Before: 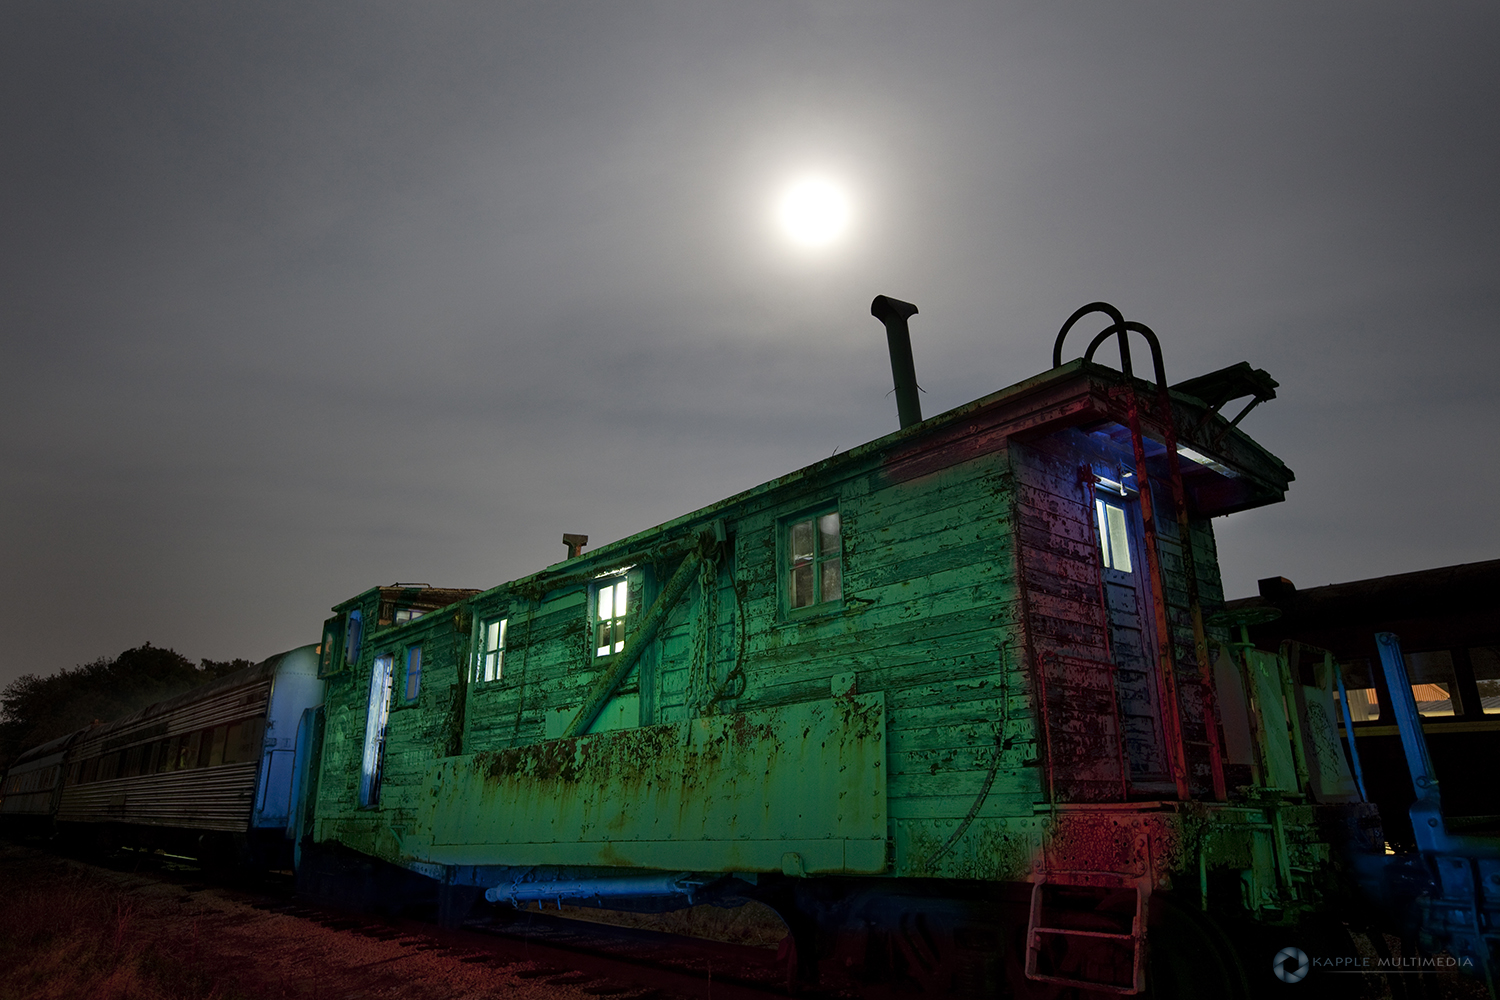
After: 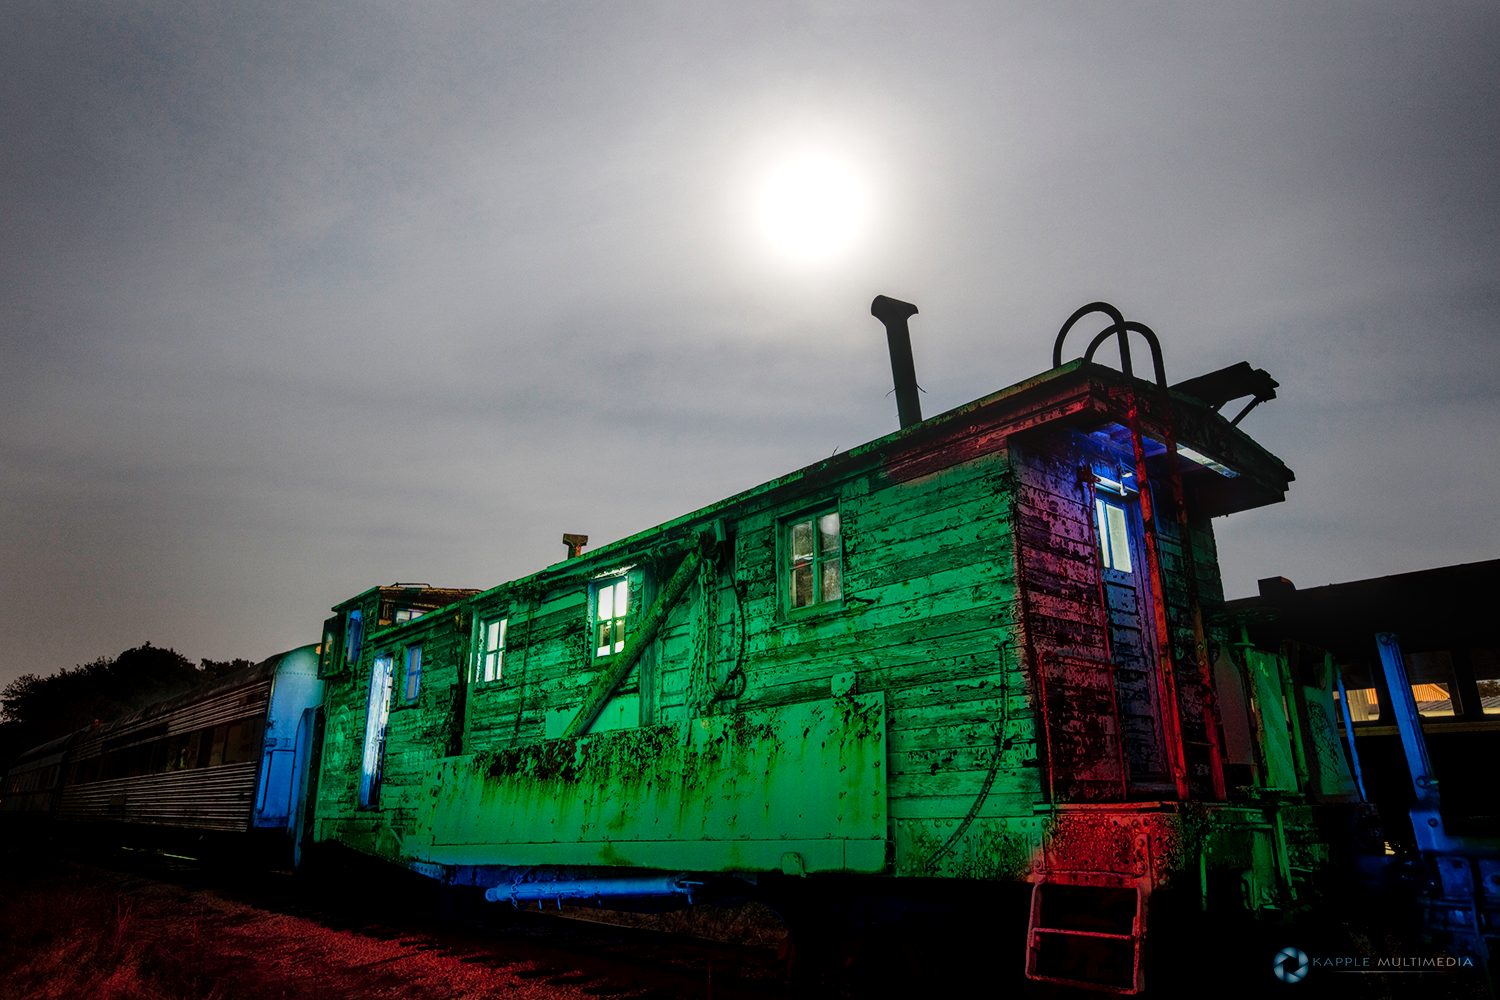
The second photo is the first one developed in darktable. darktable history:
local contrast: highlights 0%, shadows 0%, detail 133%
base curve: curves: ch0 [(0, 0) (0.008, 0.007) (0.022, 0.029) (0.048, 0.089) (0.092, 0.197) (0.191, 0.399) (0.275, 0.534) (0.357, 0.65) (0.477, 0.78) (0.542, 0.833) (0.799, 0.973) (1, 1)], preserve colors none
